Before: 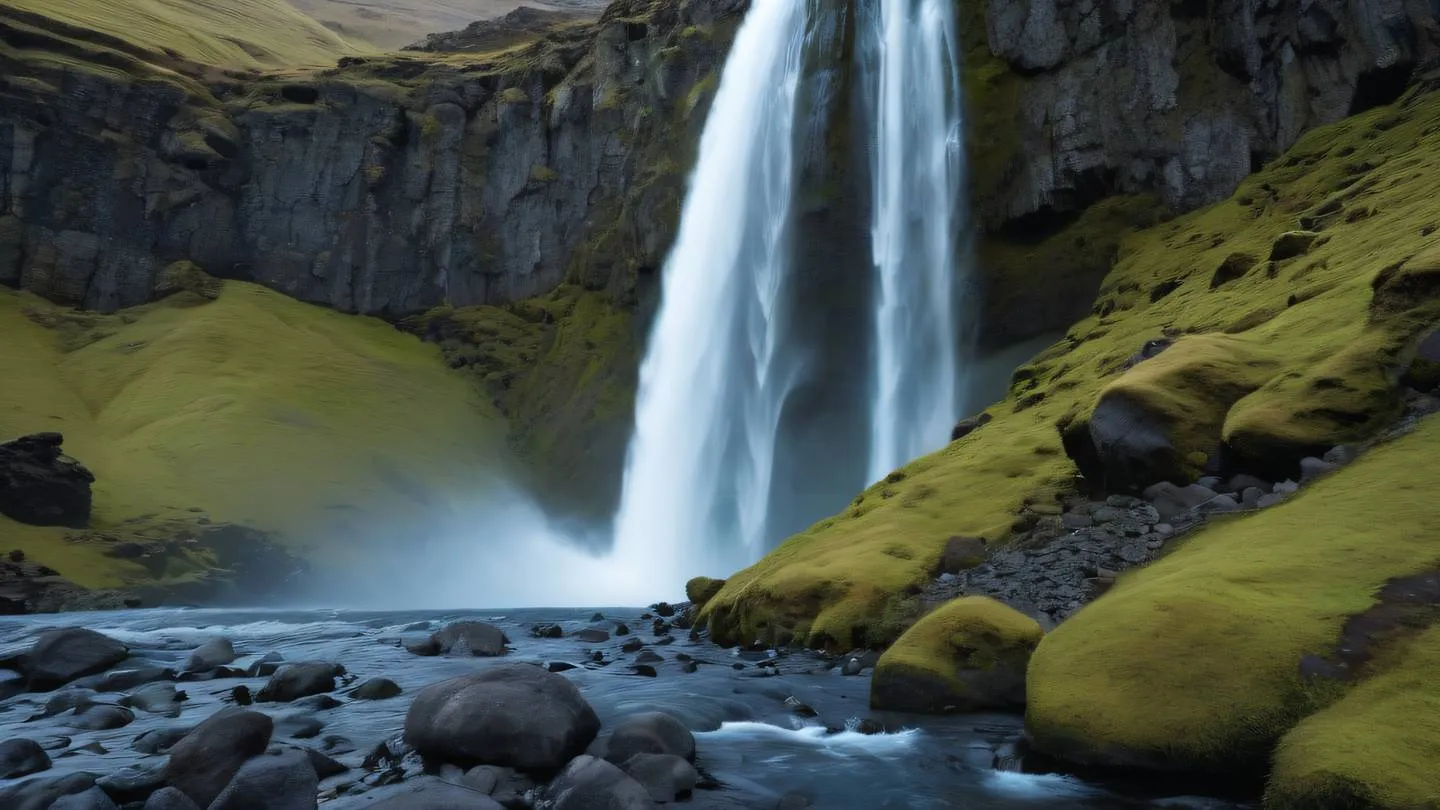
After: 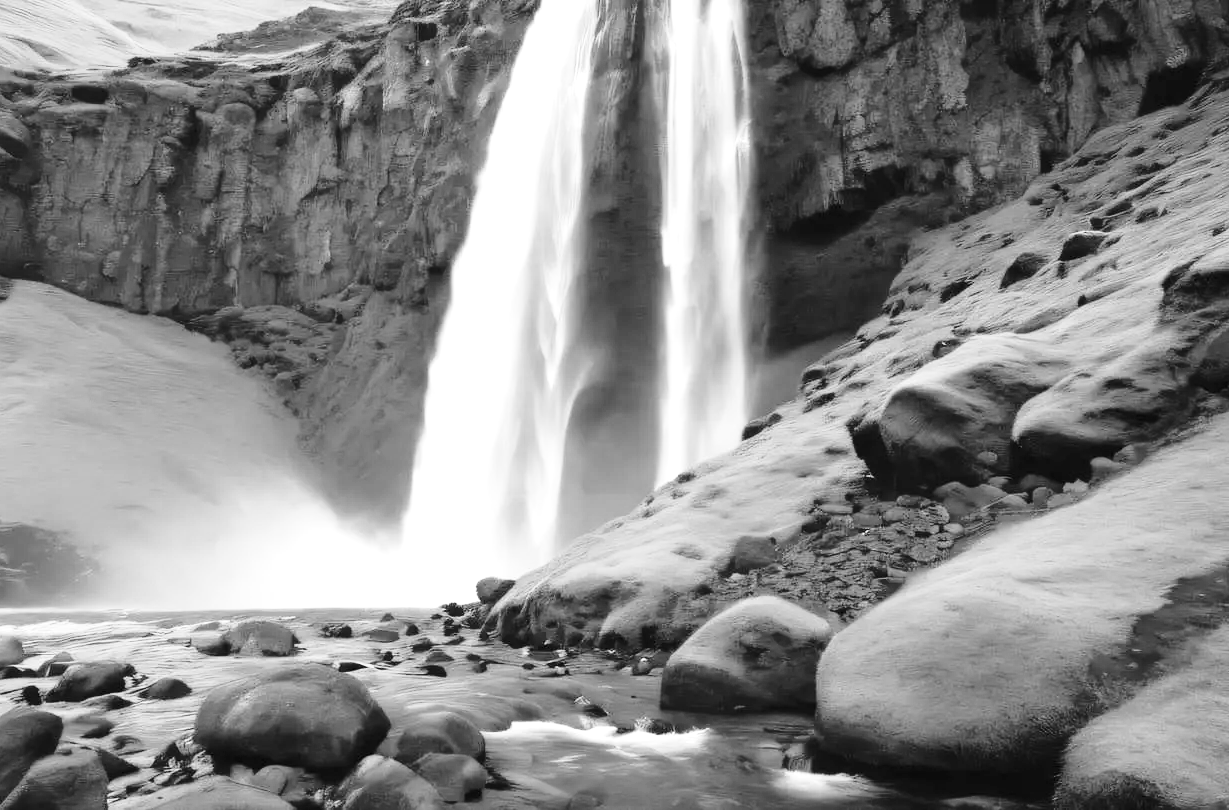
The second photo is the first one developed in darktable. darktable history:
crop and rotate: left 14.584%
exposure: black level correction 0, exposure 1.1 EV, compensate exposure bias true, compensate highlight preservation false
base curve: curves: ch0 [(0, 0) (0.028, 0.03) (0.121, 0.232) (0.46, 0.748) (0.859, 0.968) (1, 1)], preserve colors none
monochrome: on, module defaults
tone equalizer: on, module defaults
